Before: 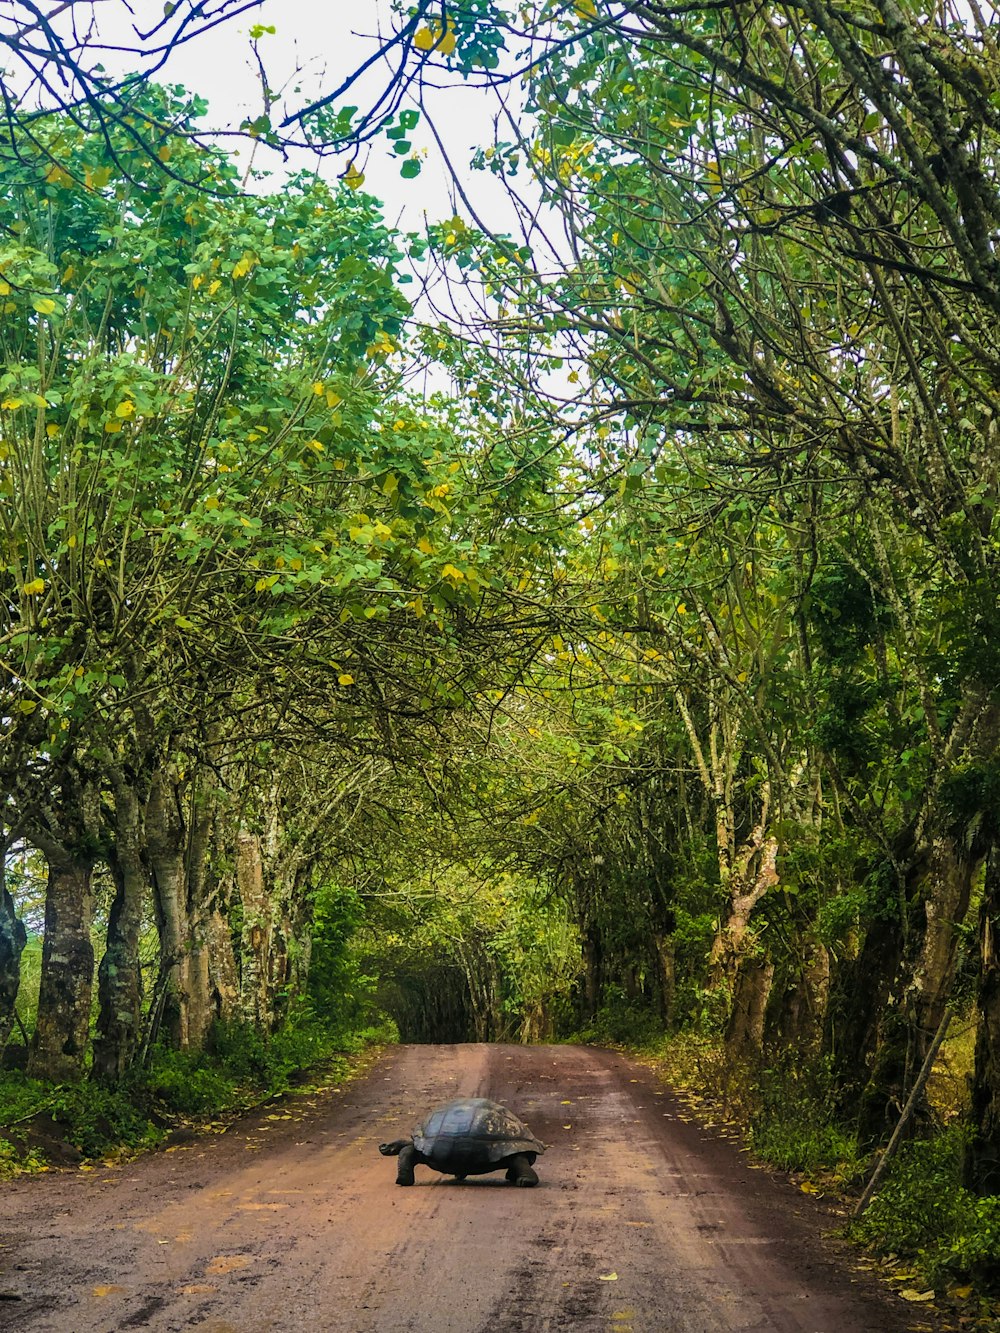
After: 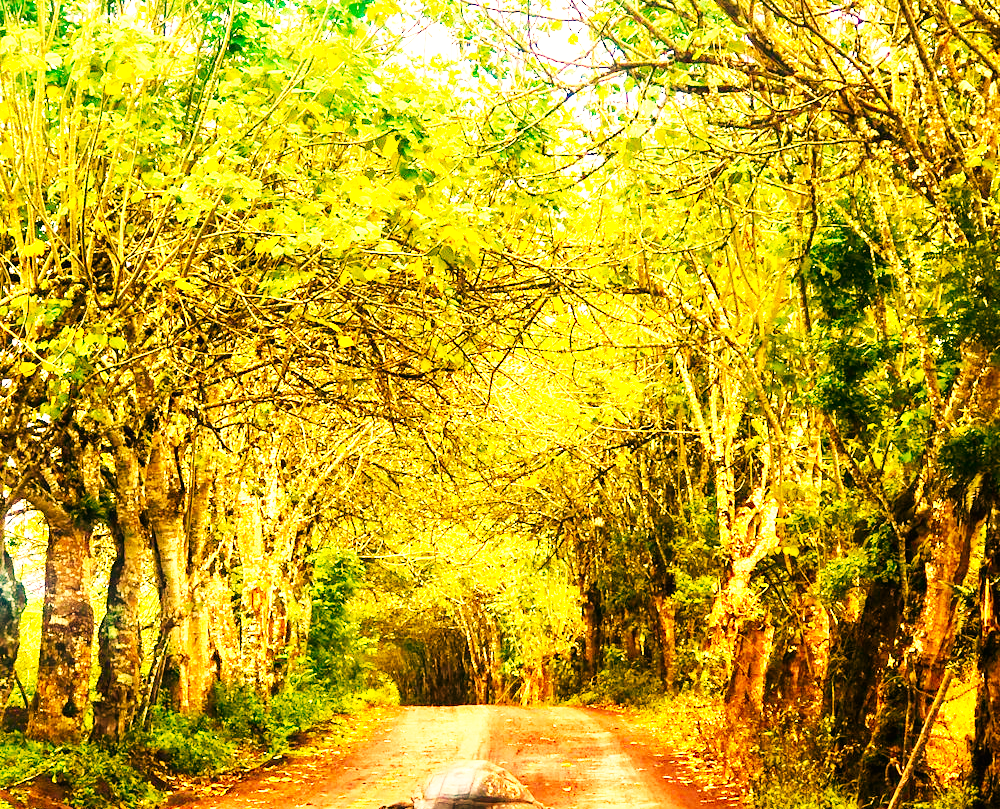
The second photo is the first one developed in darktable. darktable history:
contrast brightness saturation: contrast 0.03, brightness -0.04
white balance: red 1.467, blue 0.684
base curve: curves: ch0 [(0, 0) (0.007, 0.004) (0.027, 0.03) (0.046, 0.07) (0.207, 0.54) (0.442, 0.872) (0.673, 0.972) (1, 1)], preserve colors none
crop and rotate: top 25.357%, bottom 13.942%
exposure: black level correction 0, exposure 1.3 EV, compensate exposure bias true, compensate highlight preservation false
